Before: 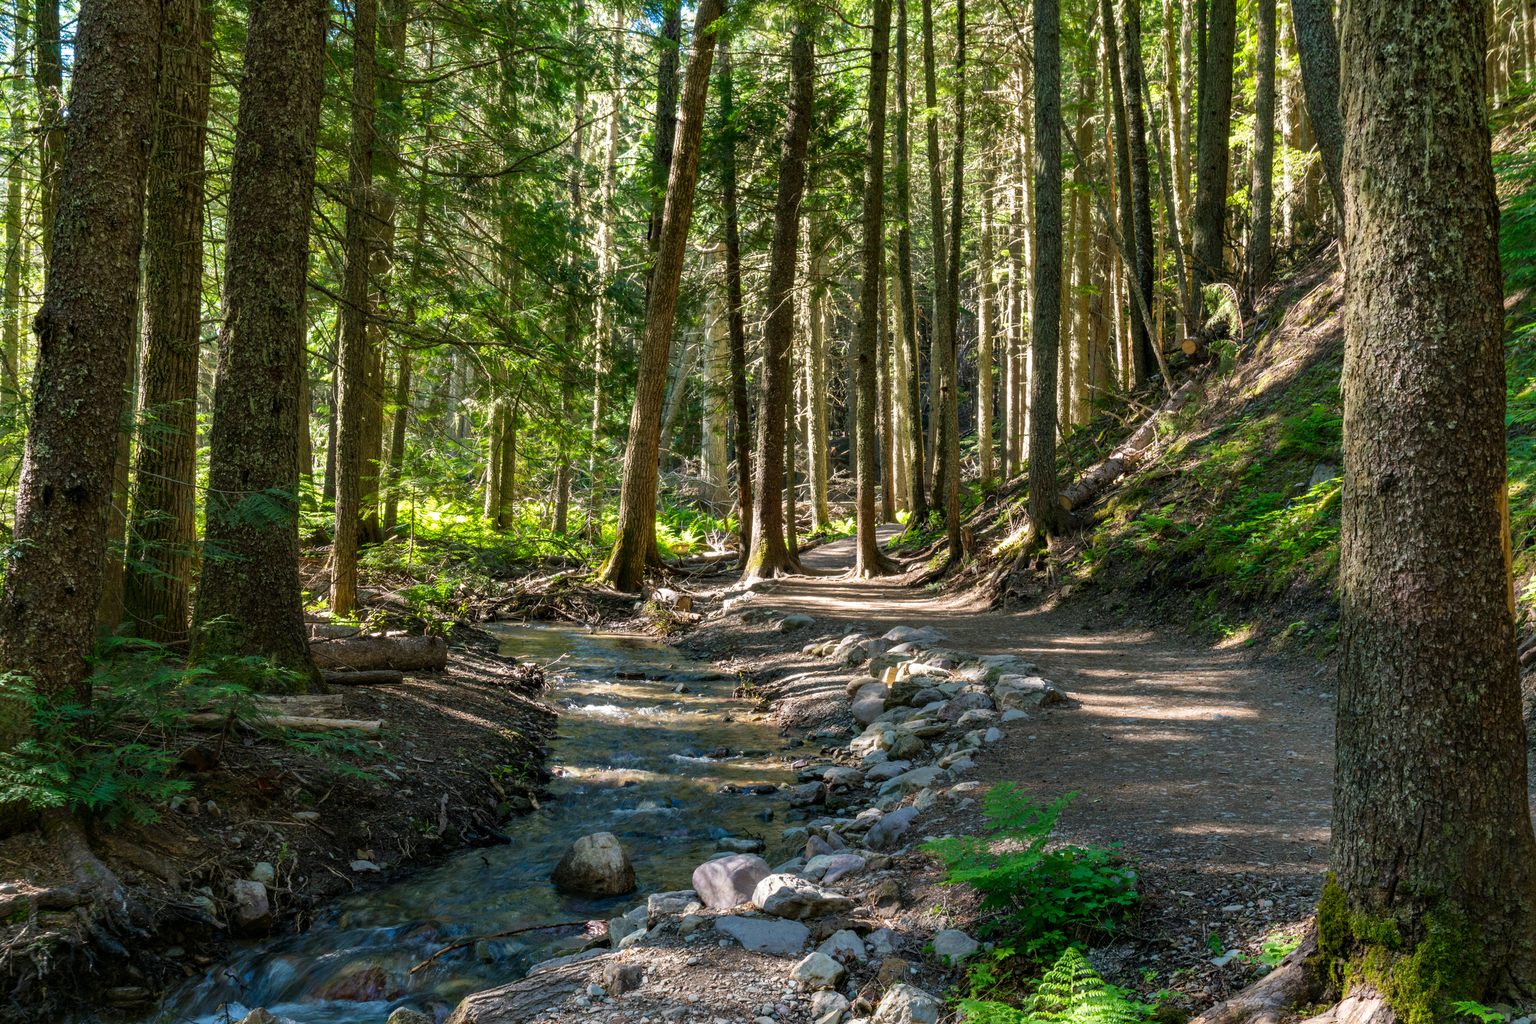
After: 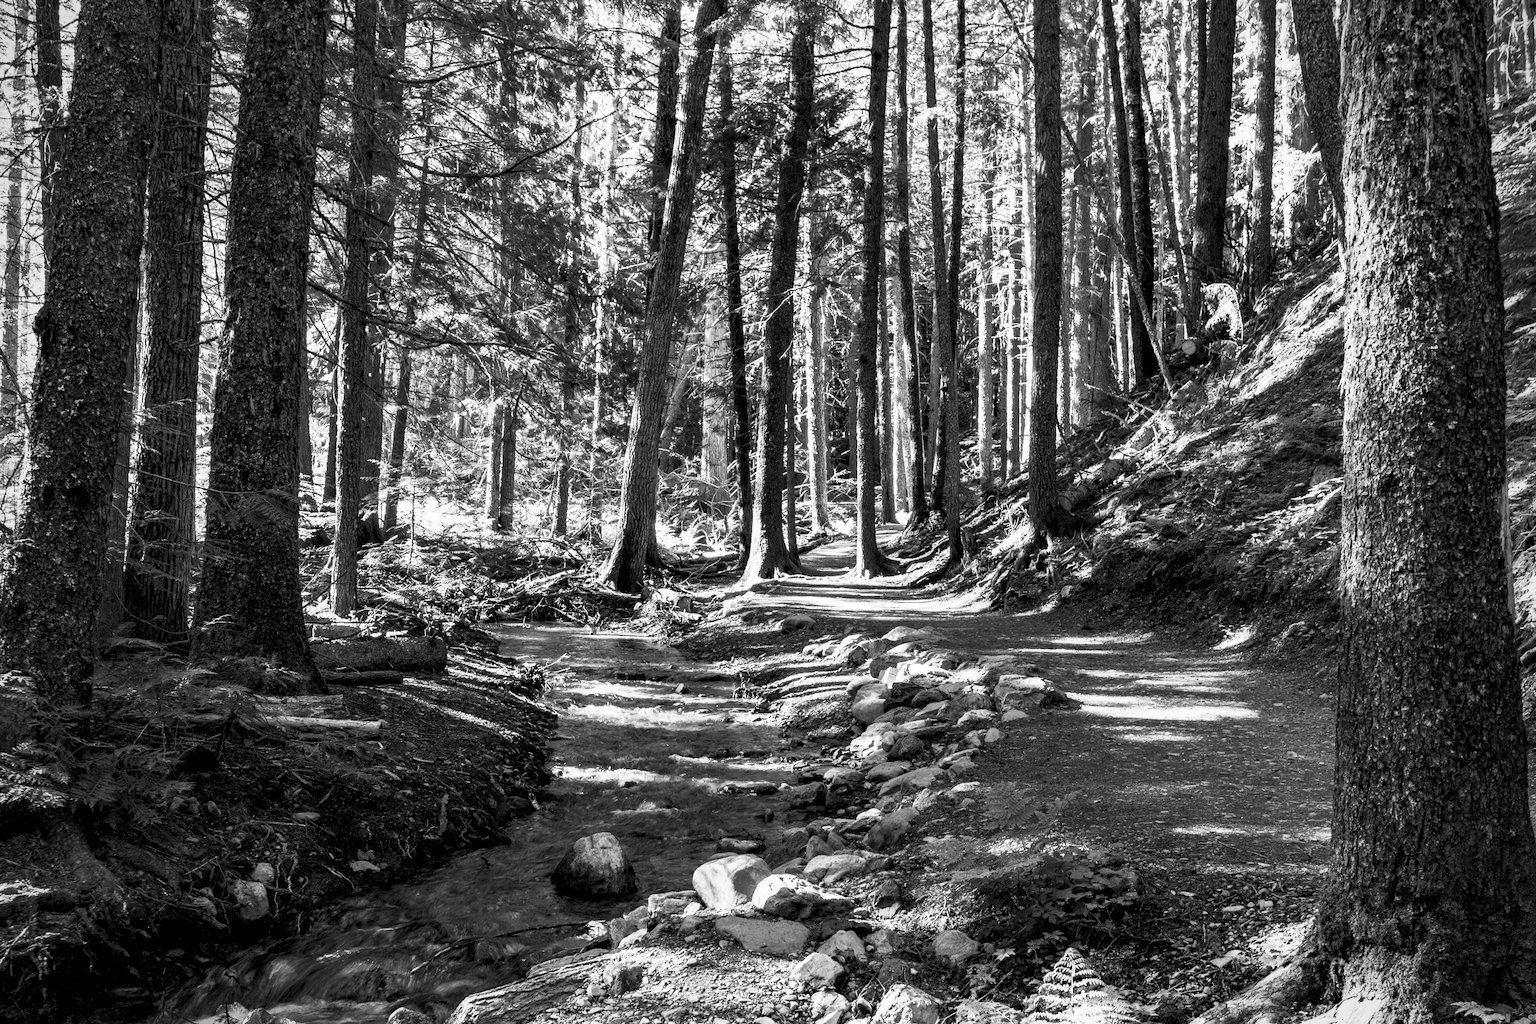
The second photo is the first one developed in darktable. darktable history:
vignetting: fall-off radius 60.92%
contrast brightness saturation: contrast 0.53, brightness 0.47, saturation -1
exposure: black level correction 0.009, exposure -0.159 EV, compensate highlight preservation false
